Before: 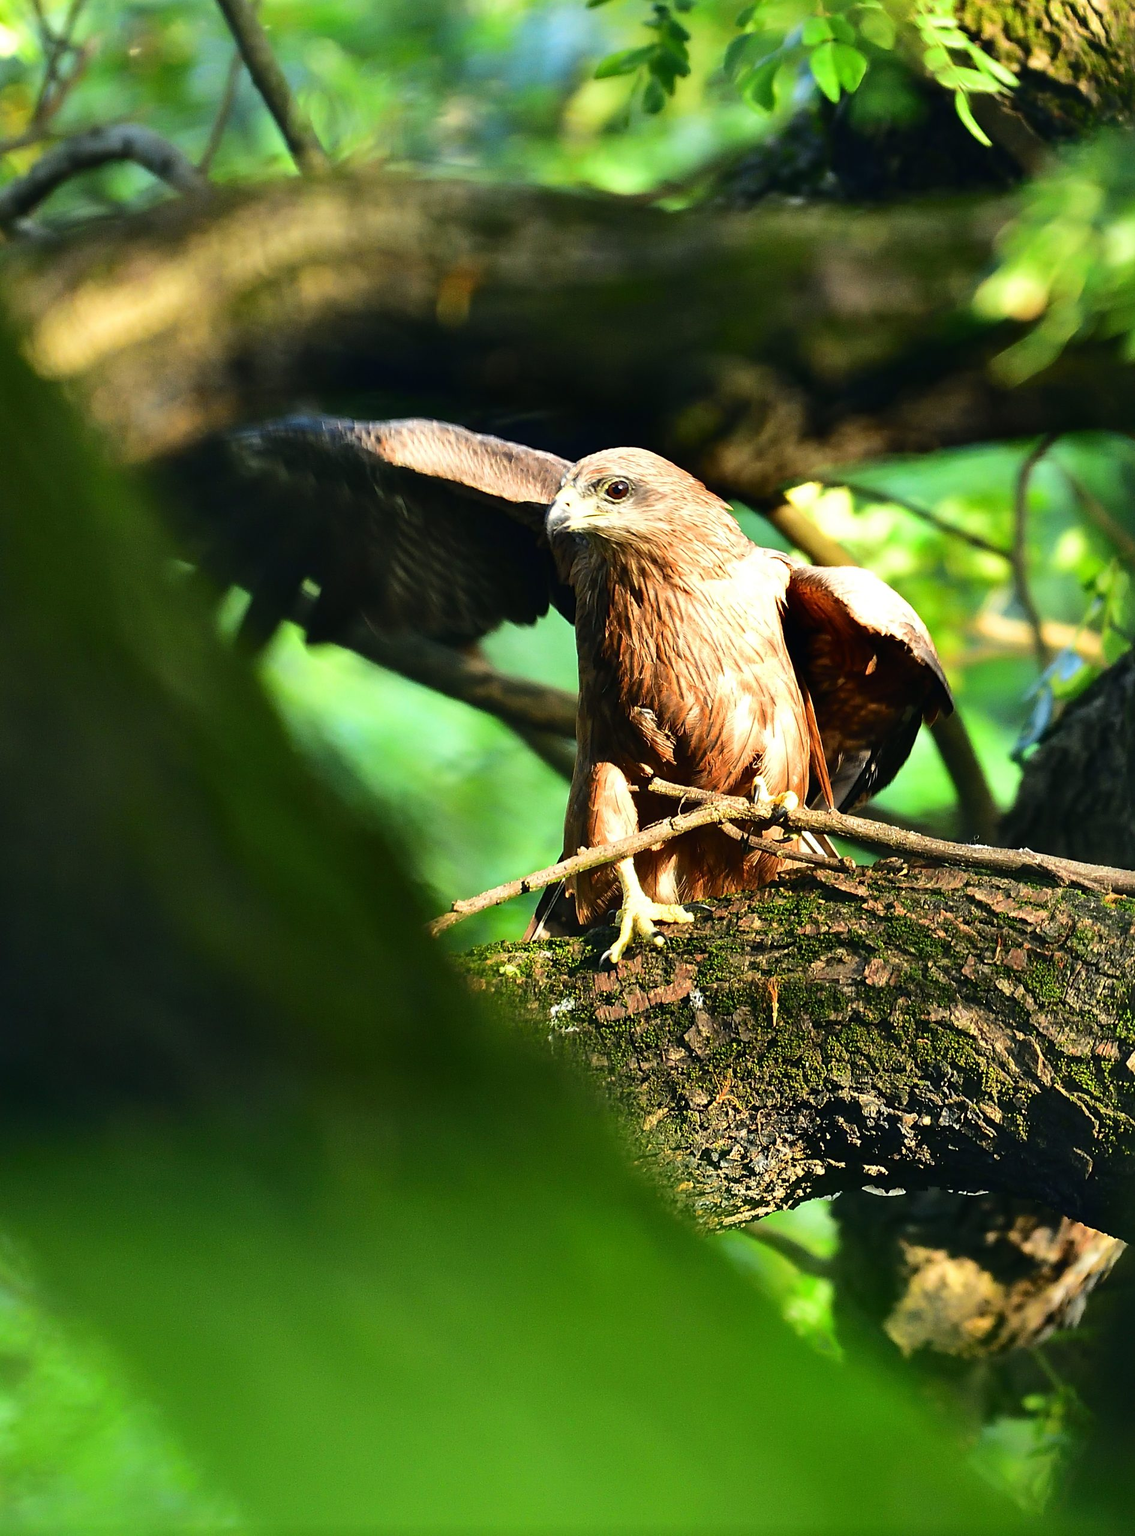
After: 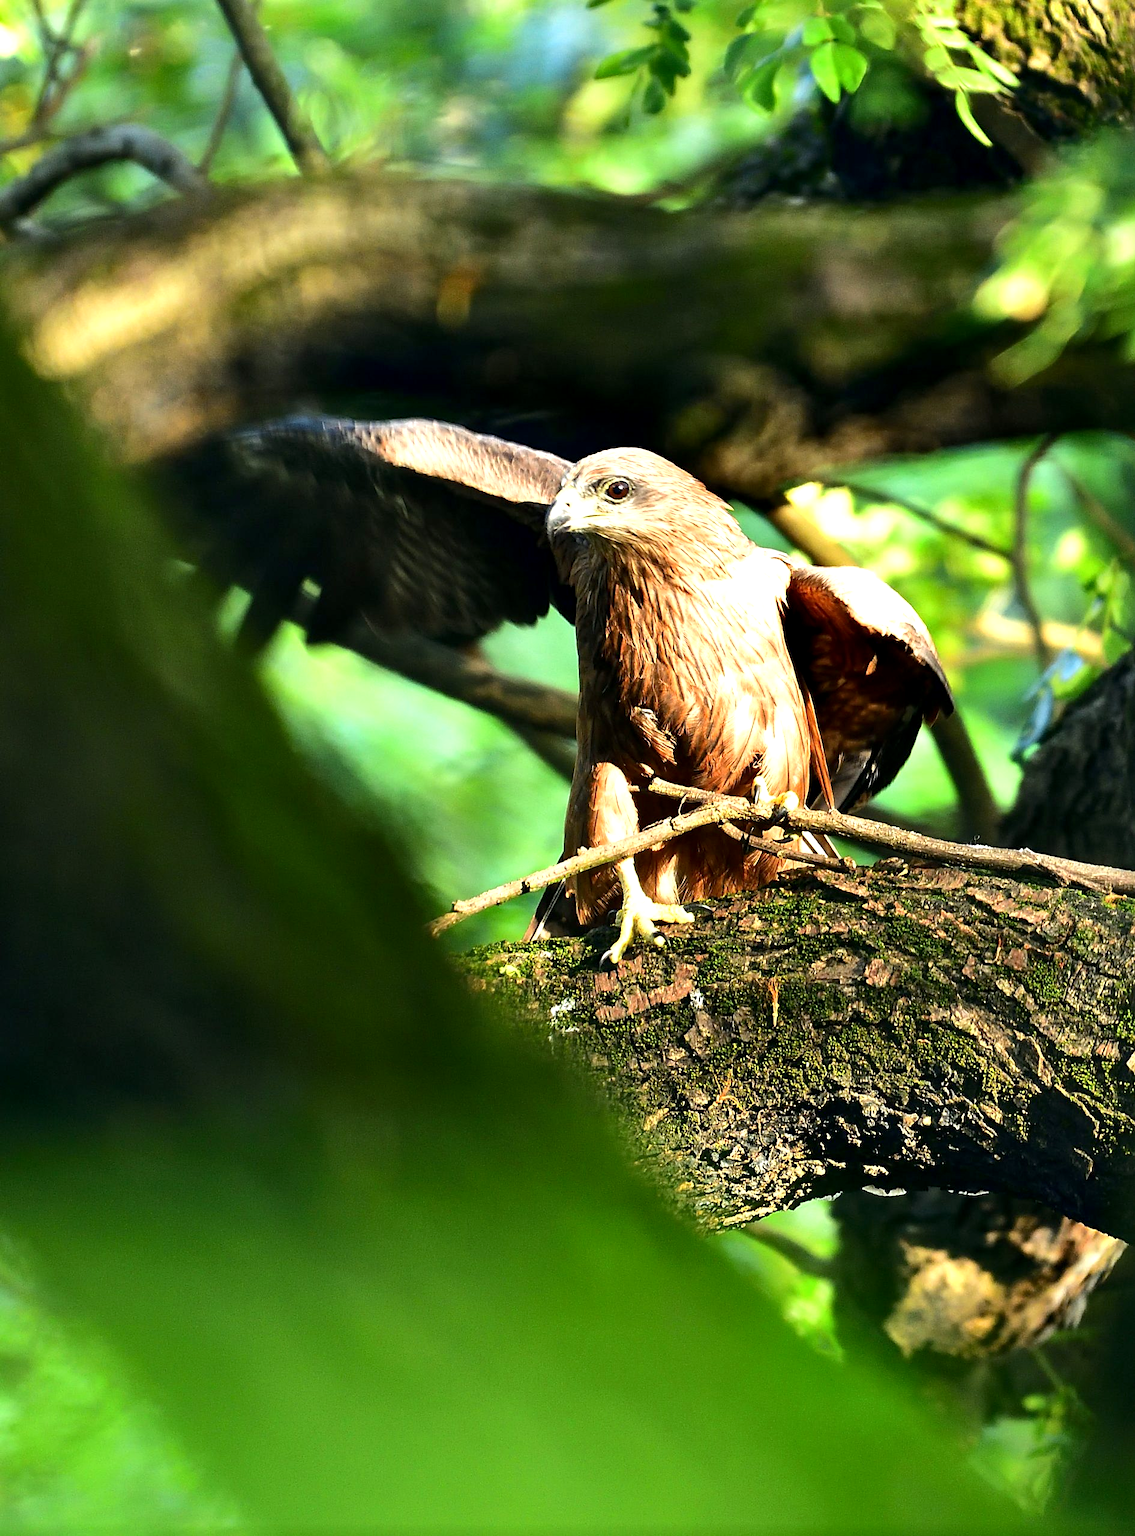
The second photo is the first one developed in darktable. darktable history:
exposure: black level correction 0.002, exposure -0.098 EV, compensate highlight preservation false
tone equalizer: -8 EV -0.436 EV, -7 EV -0.396 EV, -6 EV -0.372 EV, -5 EV -0.236 EV, -3 EV 0.214 EV, -2 EV 0.338 EV, -1 EV 0.397 EV, +0 EV 0.41 EV, smoothing diameter 24.86%, edges refinement/feathering 8.46, preserve details guided filter
local contrast: highlights 103%, shadows 101%, detail 120%, midtone range 0.2
